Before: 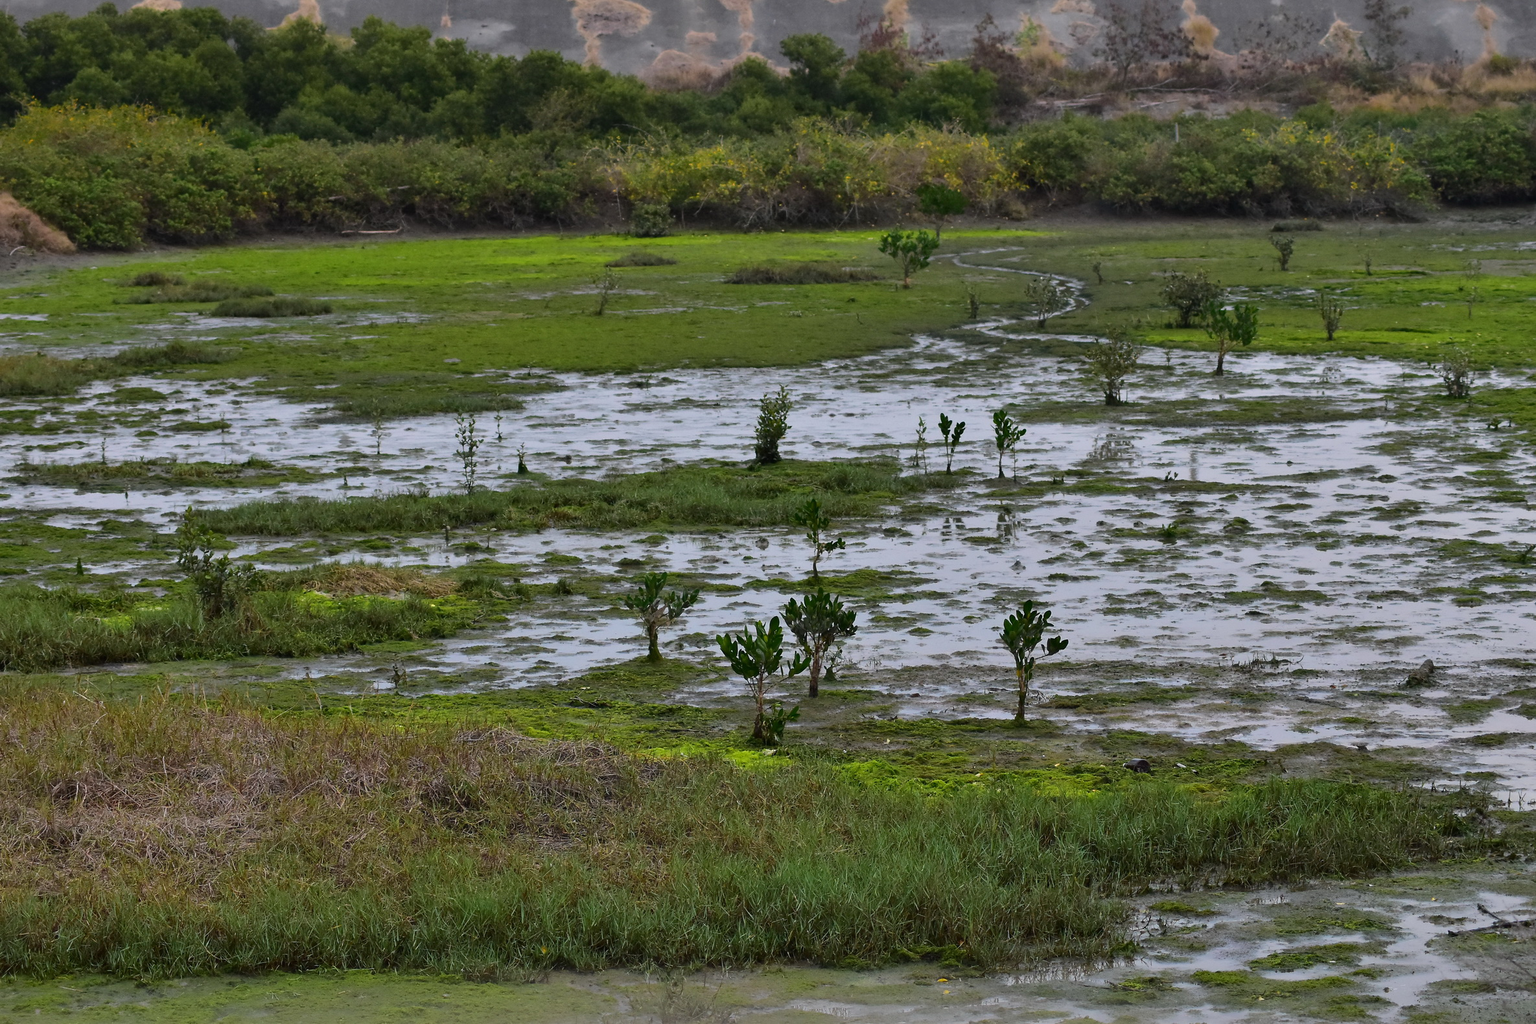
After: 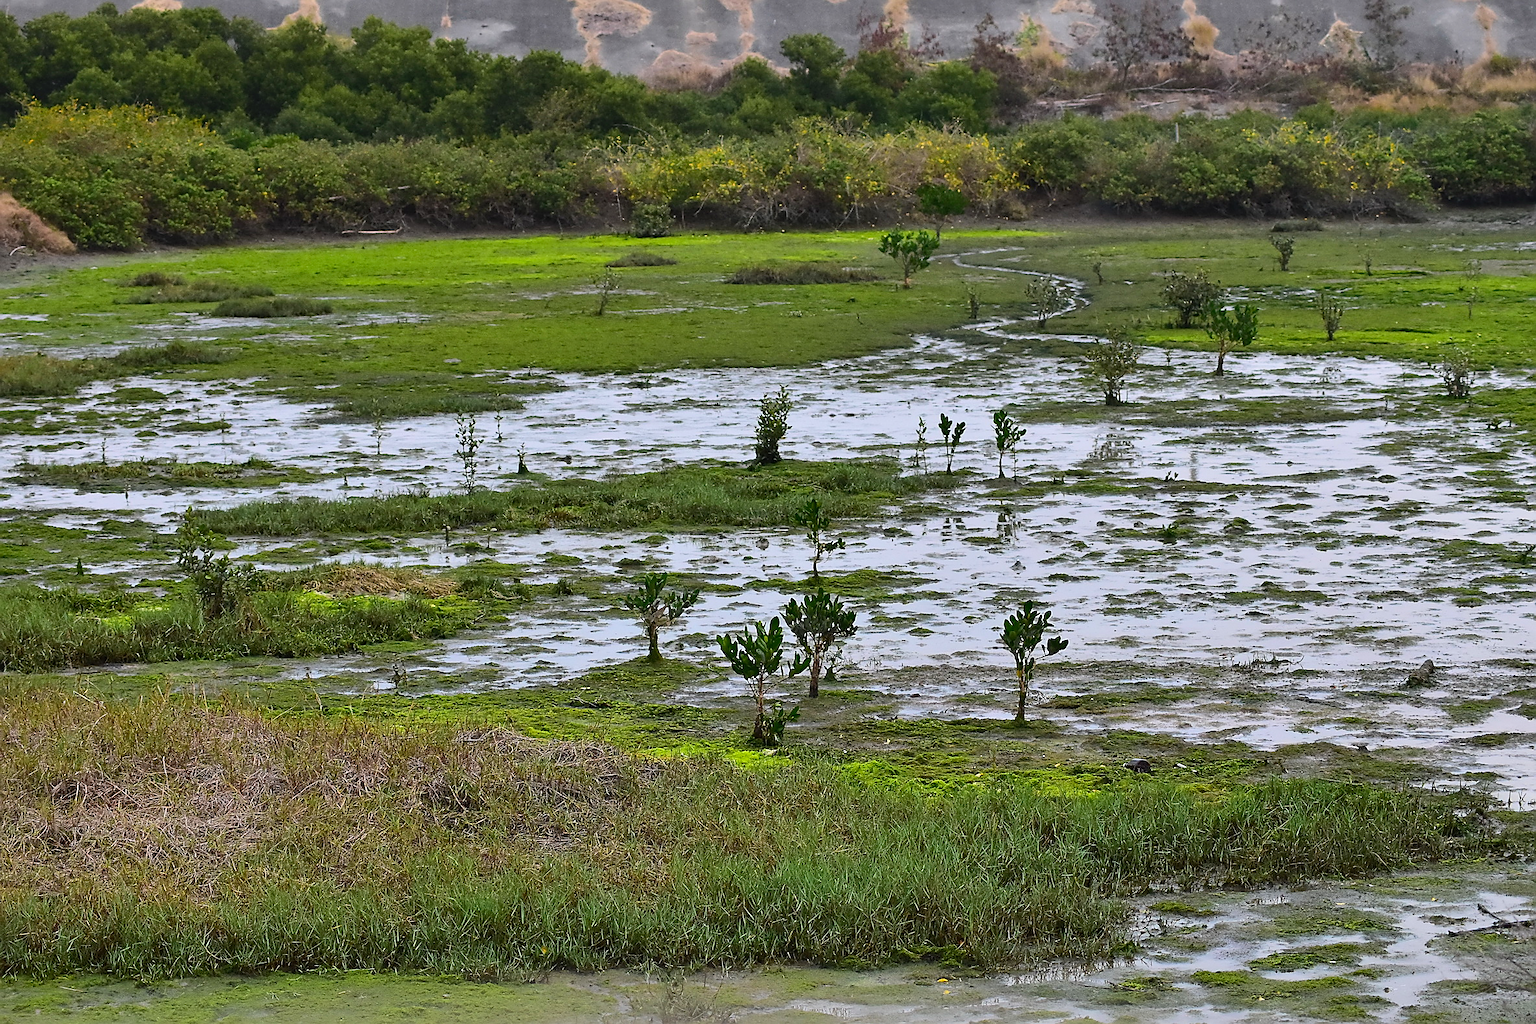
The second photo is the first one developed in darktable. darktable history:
sharpen: radius 1.4, amount 1.25, threshold 0.7
contrast brightness saturation: contrast 0.2, brightness 0.16, saturation 0.22
